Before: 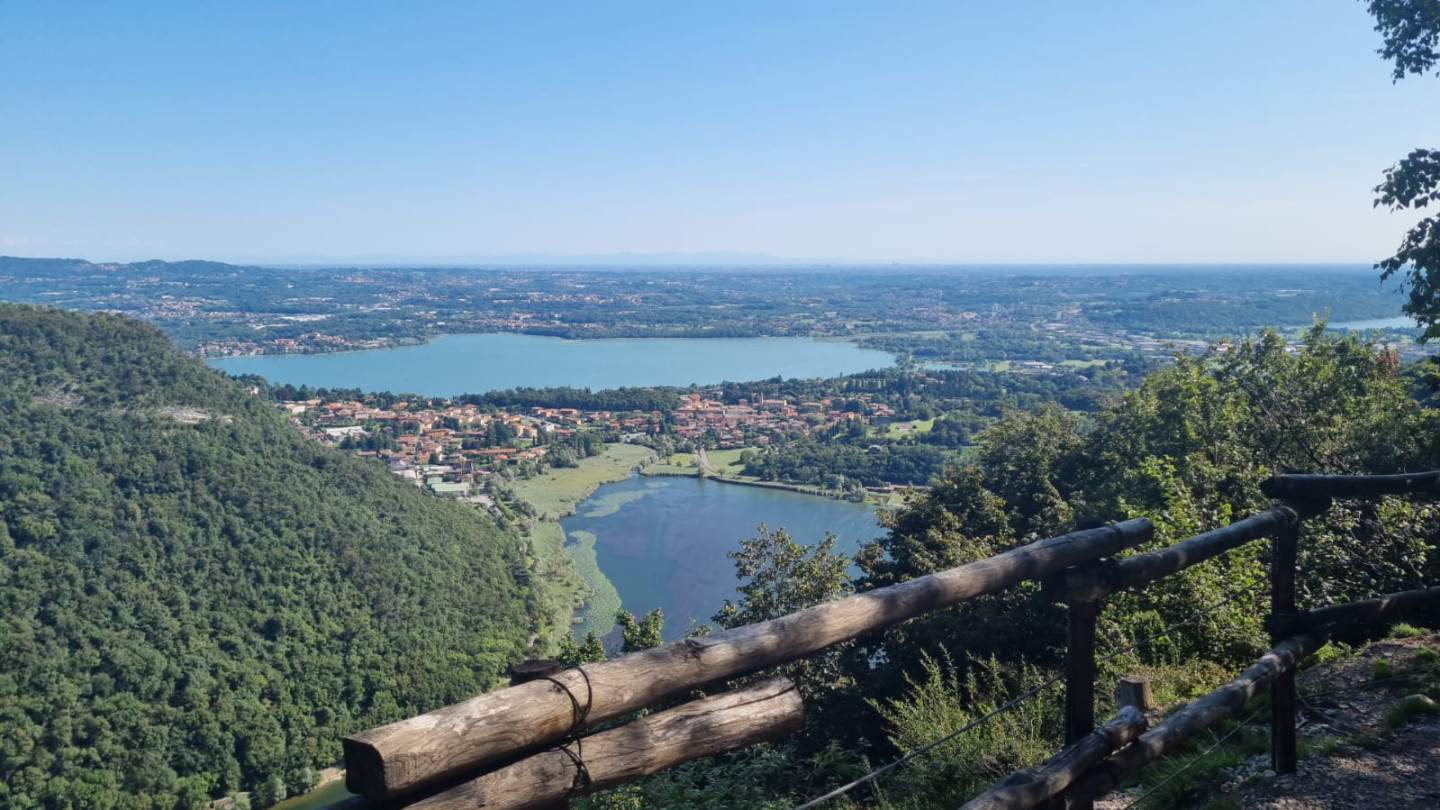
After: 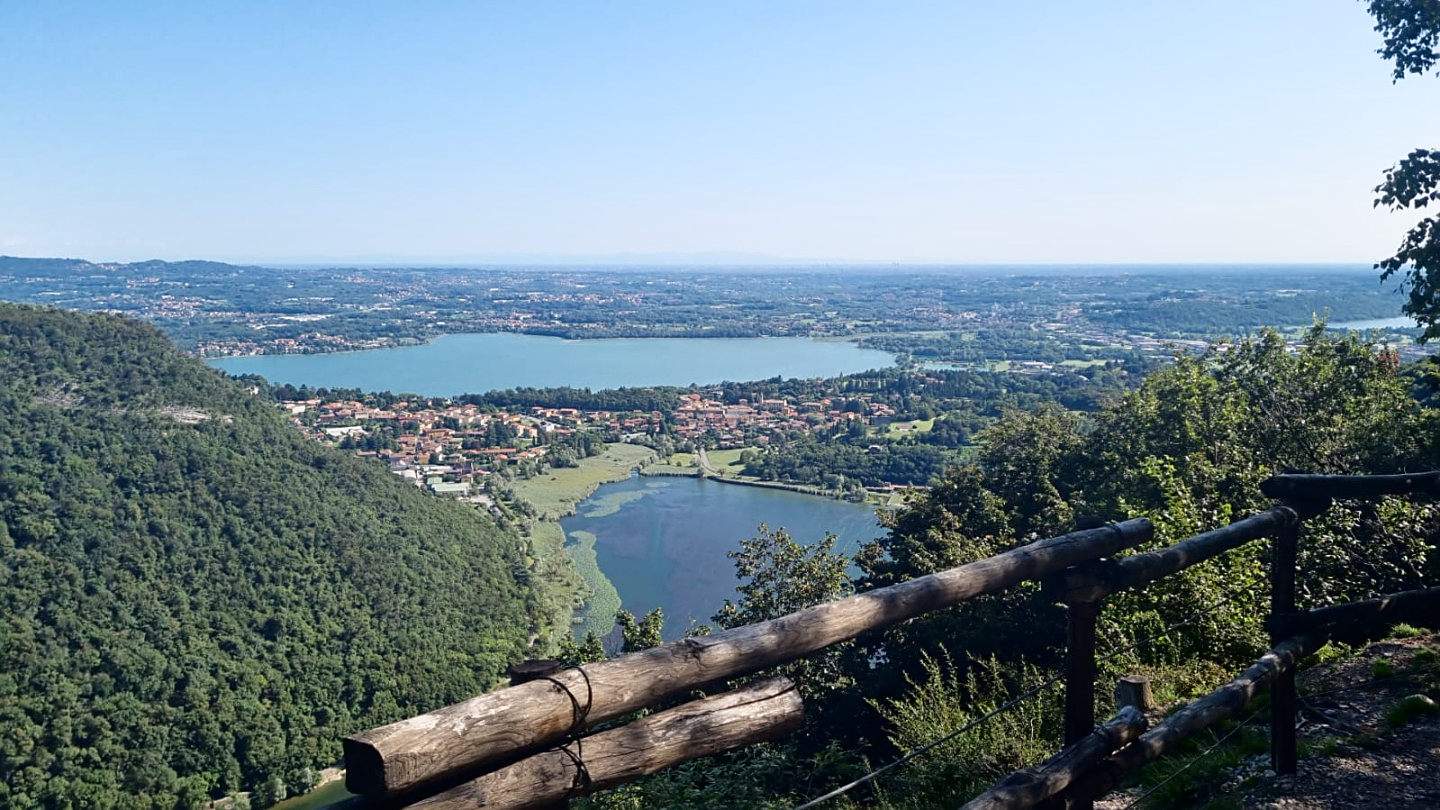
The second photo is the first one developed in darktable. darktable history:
exposure: exposure 0.078 EV, compensate exposure bias true, compensate highlight preservation false
shadows and highlights: shadows -63.39, white point adjustment -5.17, highlights 60.26, highlights color adjustment 0.213%
sharpen: on, module defaults
